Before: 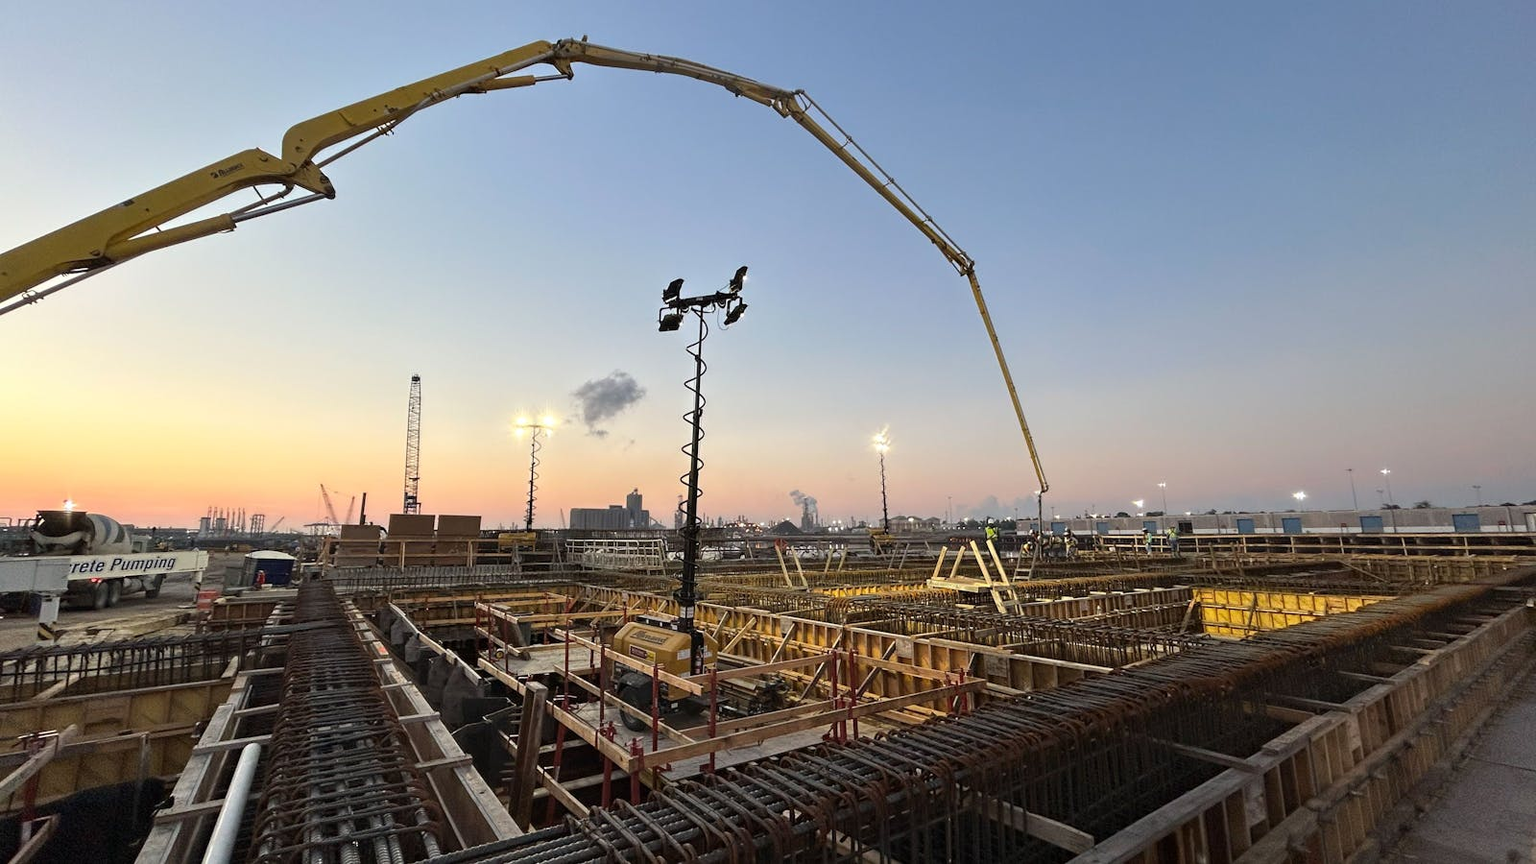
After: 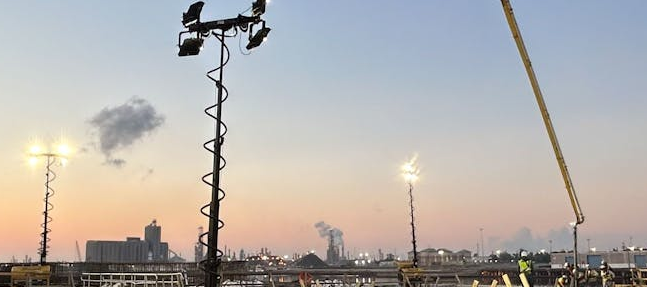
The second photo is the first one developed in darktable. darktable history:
crop: left 31.751%, top 32.172%, right 27.8%, bottom 35.83%
contrast equalizer: y [[0.5 ×6], [0.5 ×6], [0.5, 0.5, 0.501, 0.545, 0.707, 0.863], [0 ×6], [0 ×6]]
